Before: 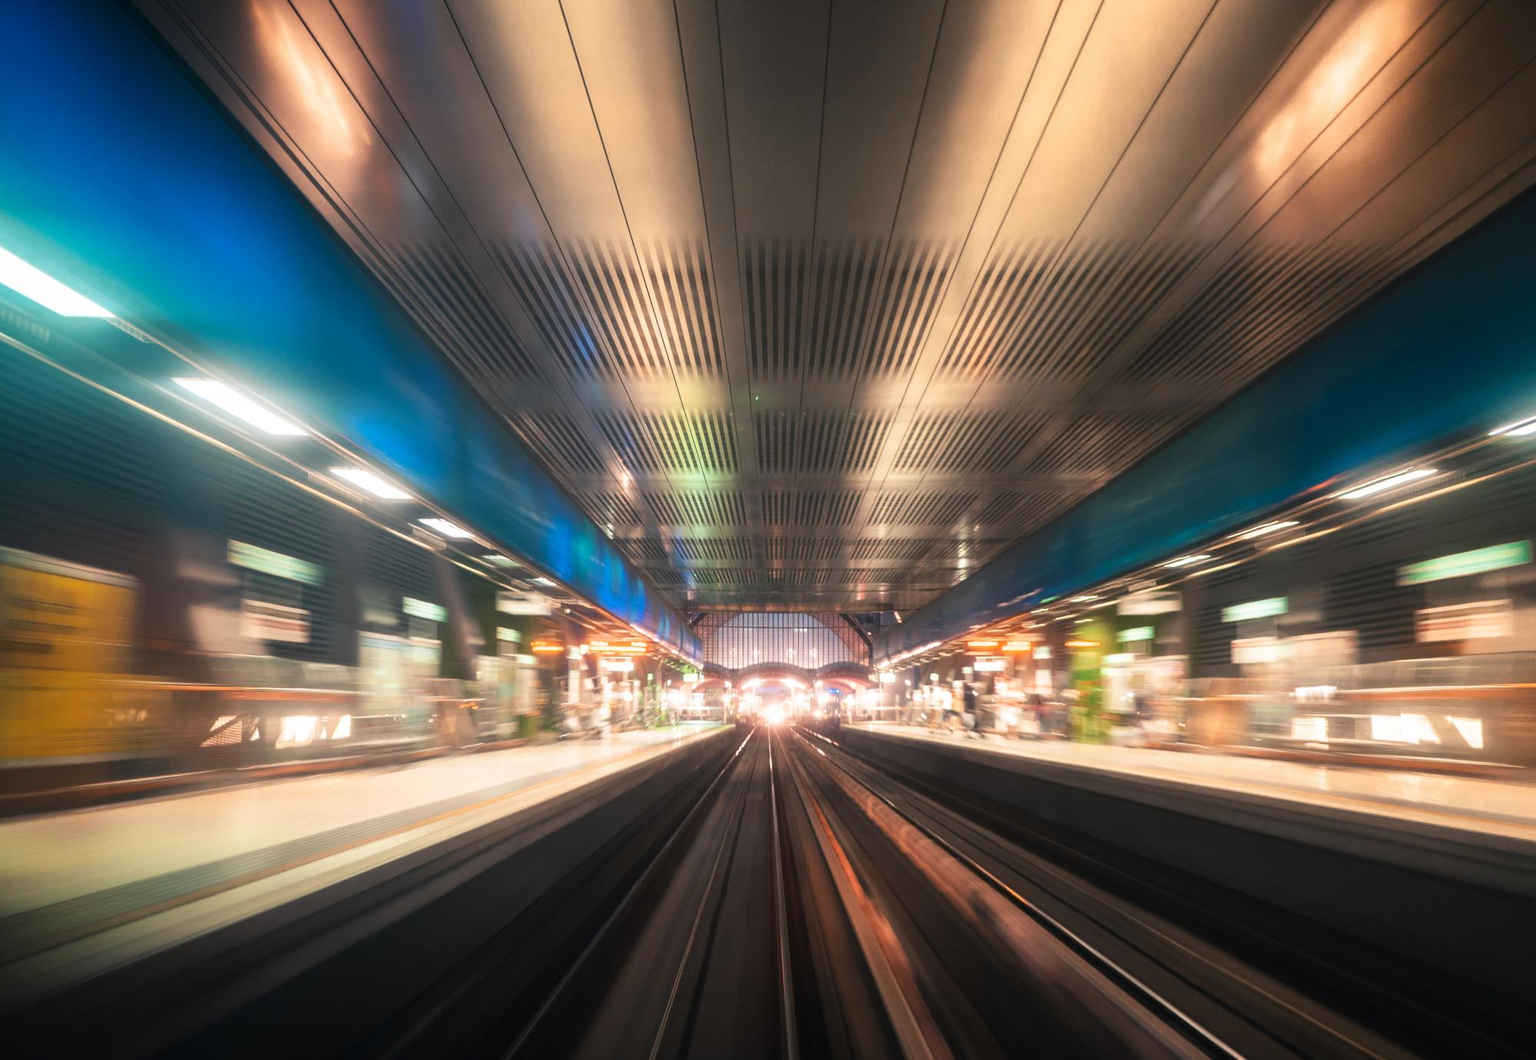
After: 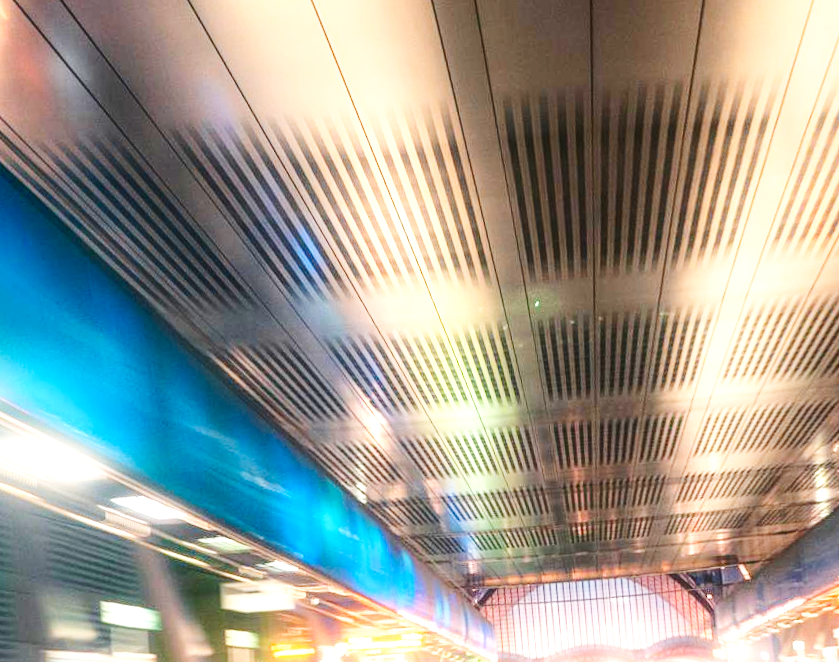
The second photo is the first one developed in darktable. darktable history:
crop: left 20.248%, top 10.86%, right 35.675%, bottom 34.321%
base curve: curves: ch0 [(0, 0.003) (0.001, 0.002) (0.006, 0.004) (0.02, 0.022) (0.048, 0.086) (0.094, 0.234) (0.162, 0.431) (0.258, 0.629) (0.385, 0.8) (0.548, 0.918) (0.751, 0.988) (1, 1)], preserve colors none
shadows and highlights: shadows -24.28, highlights 49.77, soften with gaussian
contrast brightness saturation: contrast 0.13, brightness -0.05, saturation 0.16
contrast equalizer: y [[0.5, 0.496, 0.435, 0.435, 0.496, 0.5], [0.5 ×6], [0.5 ×6], [0 ×6], [0 ×6]]
rotate and perspective: rotation -5°, crop left 0.05, crop right 0.952, crop top 0.11, crop bottom 0.89
local contrast: detail 130%
